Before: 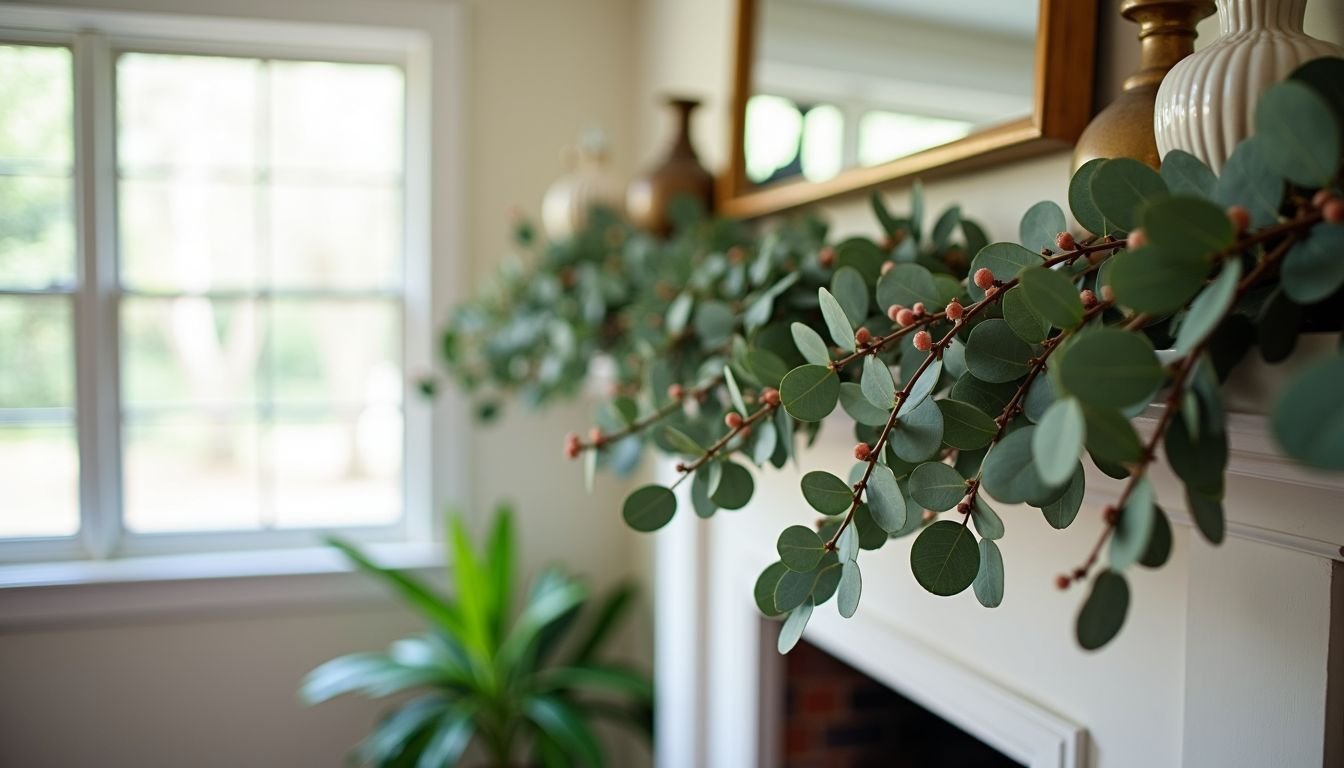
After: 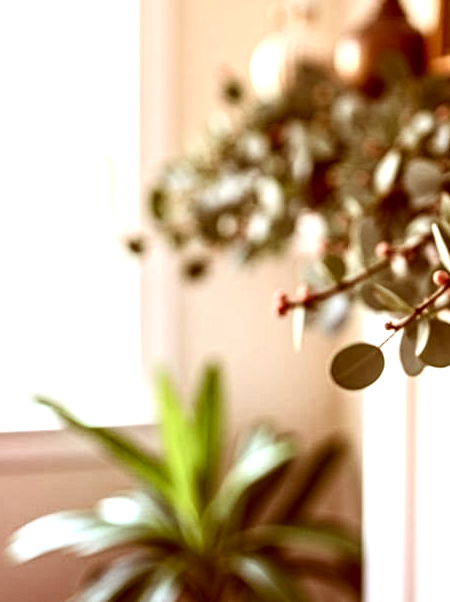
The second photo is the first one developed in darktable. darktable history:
shadows and highlights: shadows 0, highlights 40
color correction: highlights a* 9.03, highlights b* 8.71, shadows a* 40, shadows b* 40, saturation 0.8
white balance: emerald 1
tone equalizer: -8 EV -0.75 EV, -7 EV -0.7 EV, -6 EV -0.6 EV, -5 EV -0.4 EV, -3 EV 0.4 EV, -2 EV 0.6 EV, -1 EV 0.7 EV, +0 EV 0.75 EV, edges refinement/feathering 500, mask exposure compensation -1.57 EV, preserve details no
crop and rotate: left 21.77%, top 18.528%, right 44.676%, bottom 2.997%
exposure: exposure 0.258 EV, compensate highlight preservation false
local contrast: highlights 59%, detail 145%
